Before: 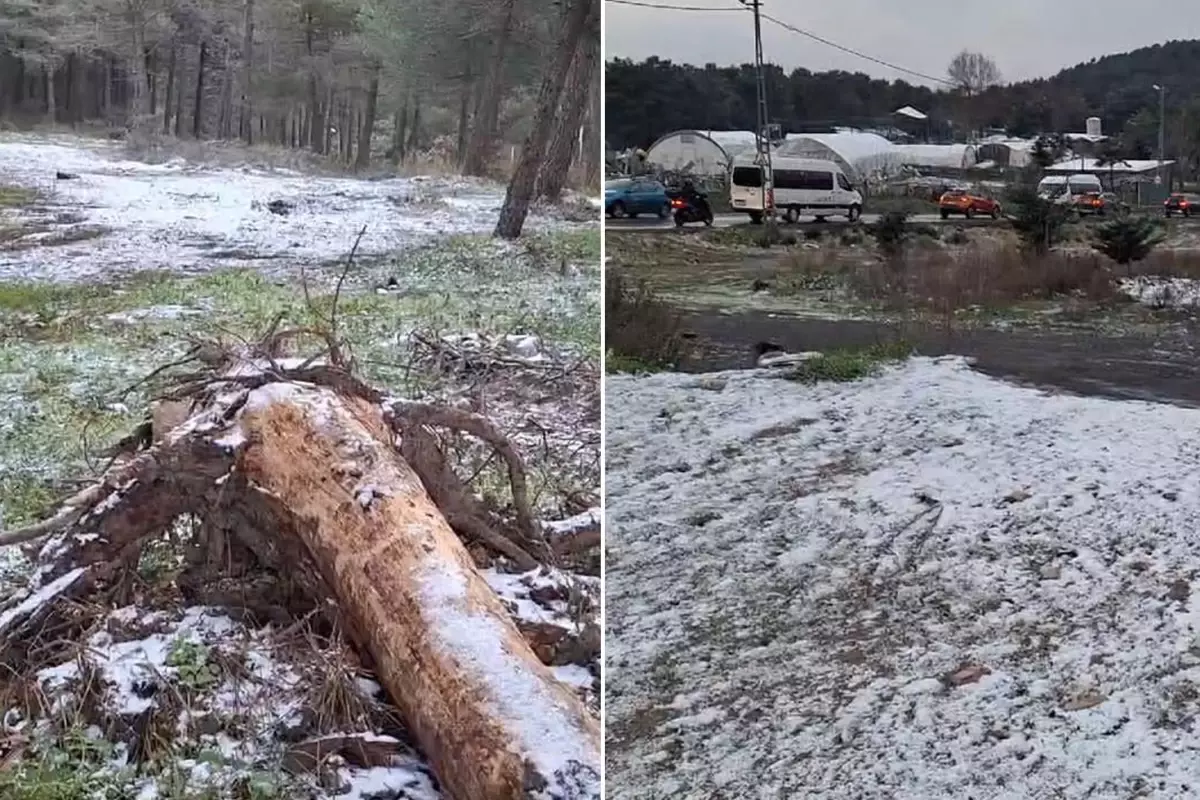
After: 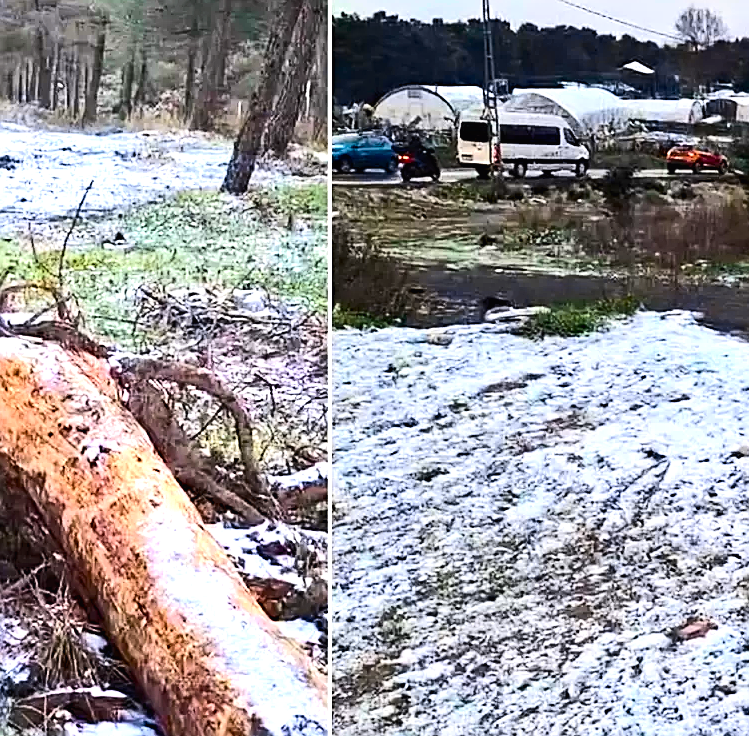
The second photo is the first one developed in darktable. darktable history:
tone equalizer: -8 EV -0.725 EV, -7 EV -0.726 EV, -6 EV -0.571 EV, -5 EV -0.39 EV, -3 EV 0.388 EV, -2 EV 0.6 EV, -1 EV 0.676 EV, +0 EV 0.732 EV, edges refinement/feathering 500, mask exposure compensation -1.57 EV, preserve details no
crop and rotate: left 22.823%, top 5.634%, right 14.709%, bottom 2.306%
exposure: black level correction 0, exposure 0.499 EV, compensate exposure bias true, compensate highlight preservation false
color balance rgb: shadows fall-off 102.194%, perceptual saturation grading › global saturation 19.922%, mask middle-gray fulcrum 22.583%, global vibrance 24.38%
tone curve: curves: ch0 [(0, 0.011) (0.139, 0.106) (0.295, 0.271) (0.499, 0.523) (0.739, 0.782) (0.857, 0.879) (1, 0.967)]; ch1 [(0, 0) (0.272, 0.249) (0.388, 0.385) (0.469, 0.456) (0.495, 0.497) (0.524, 0.518) (0.602, 0.623) (0.725, 0.779) (1, 1)]; ch2 [(0, 0) (0.125, 0.089) (0.353, 0.329) (0.443, 0.408) (0.502, 0.499) (0.548, 0.549) (0.608, 0.635) (1, 1)], color space Lab, independent channels, preserve colors none
sharpen: on, module defaults
haze removal: compatibility mode true
